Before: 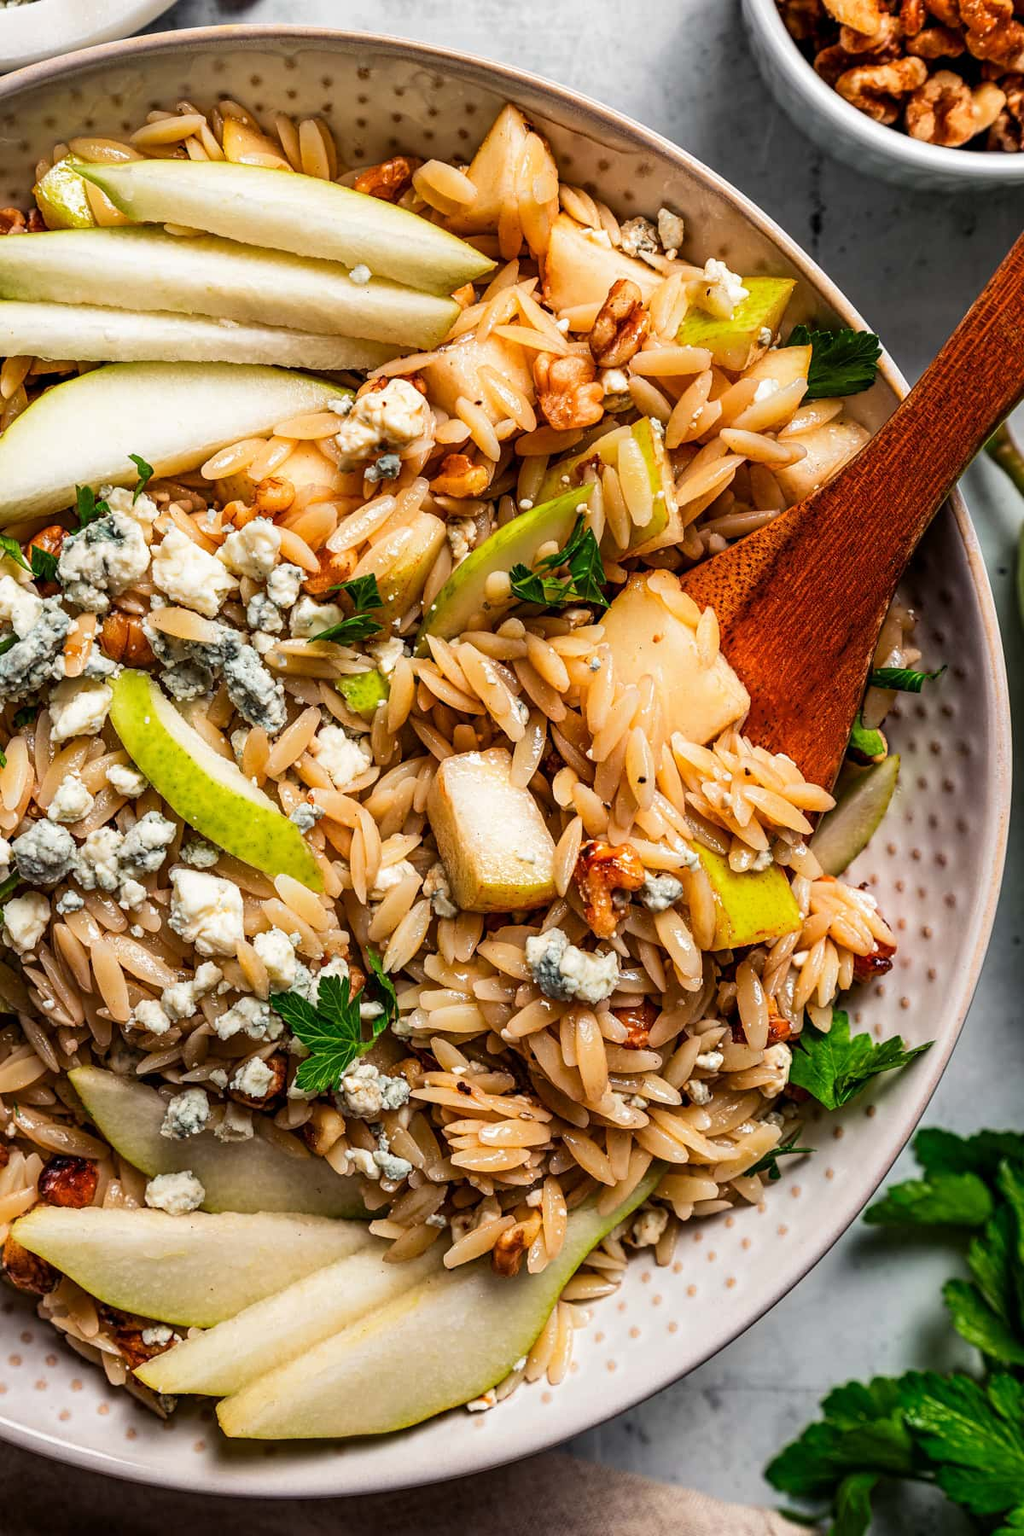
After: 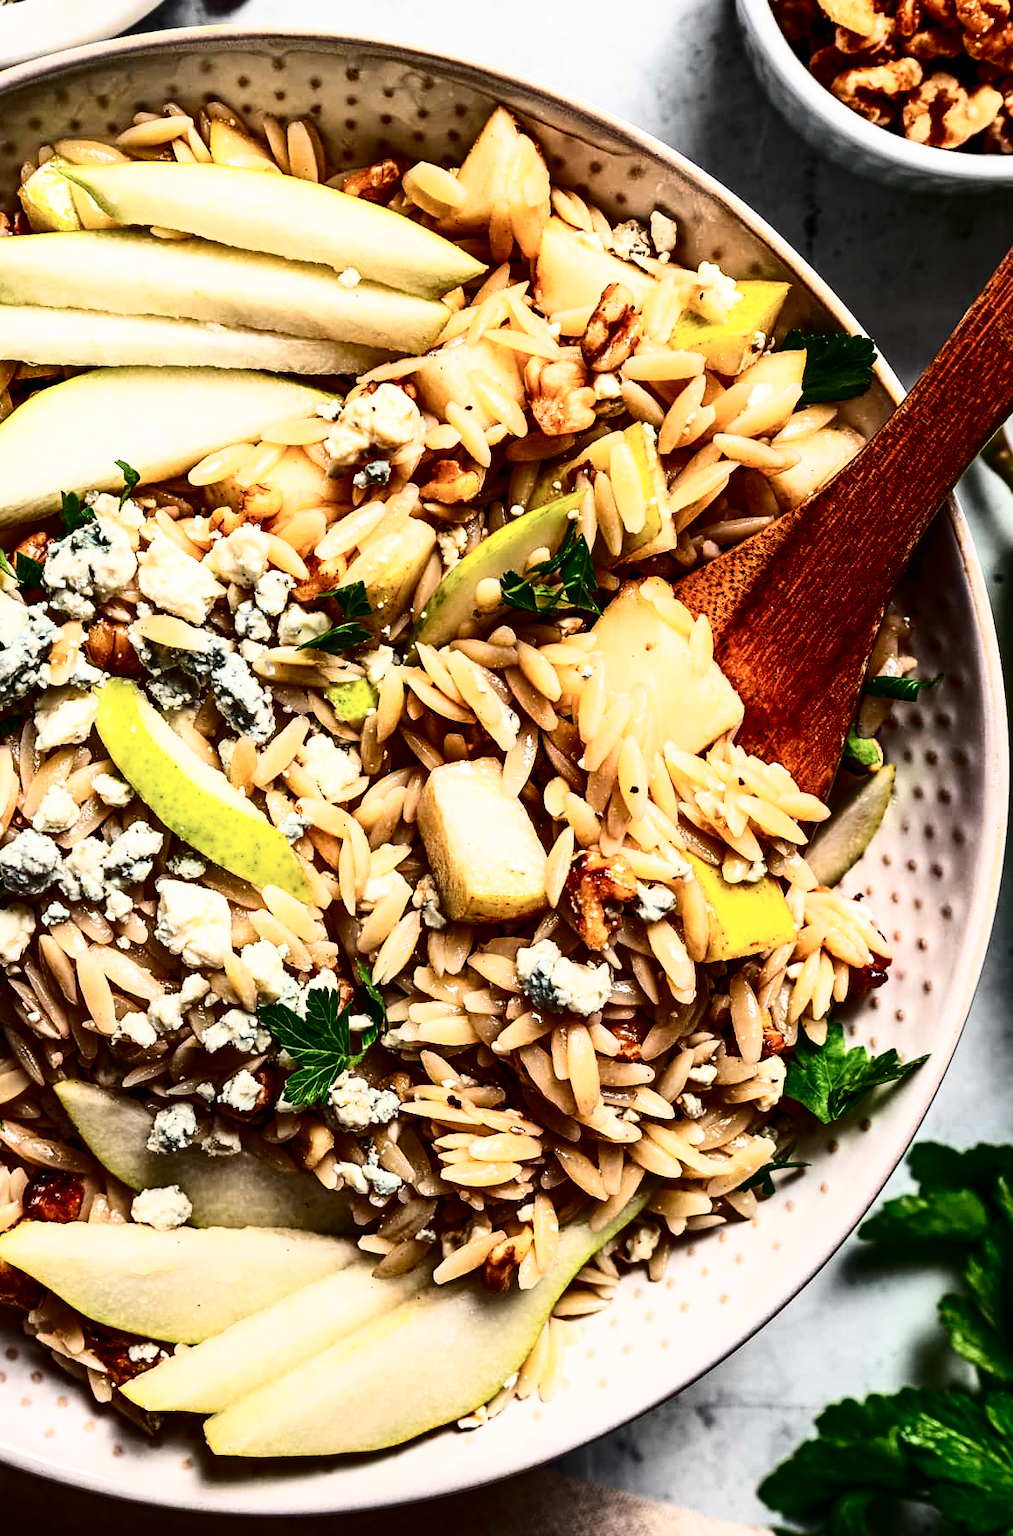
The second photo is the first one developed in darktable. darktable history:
crop and rotate: left 1.545%, right 0.664%, bottom 1.188%
tone curve: curves: ch0 [(0, 0) (0.003, 0.003) (0.011, 0.006) (0.025, 0.012) (0.044, 0.02) (0.069, 0.023) (0.1, 0.029) (0.136, 0.037) (0.177, 0.058) (0.224, 0.084) (0.277, 0.137) (0.335, 0.209) (0.399, 0.336) (0.468, 0.478) (0.543, 0.63) (0.623, 0.789) (0.709, 0.903) (0.801, 0.967) (0.898, 0.987) (1, 1)], color space Lab, independent channels, preserve colors none
